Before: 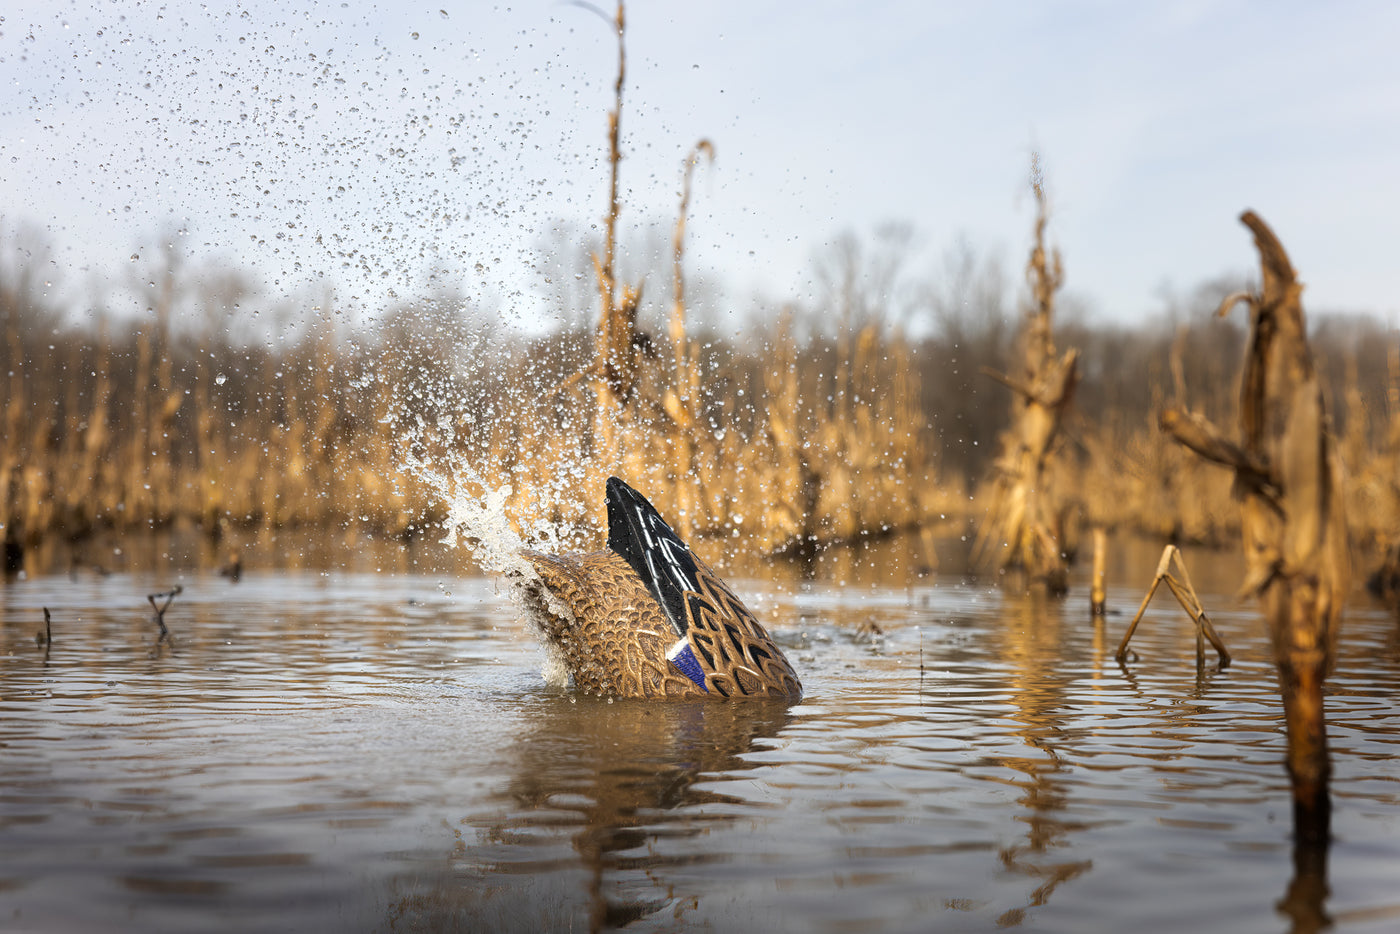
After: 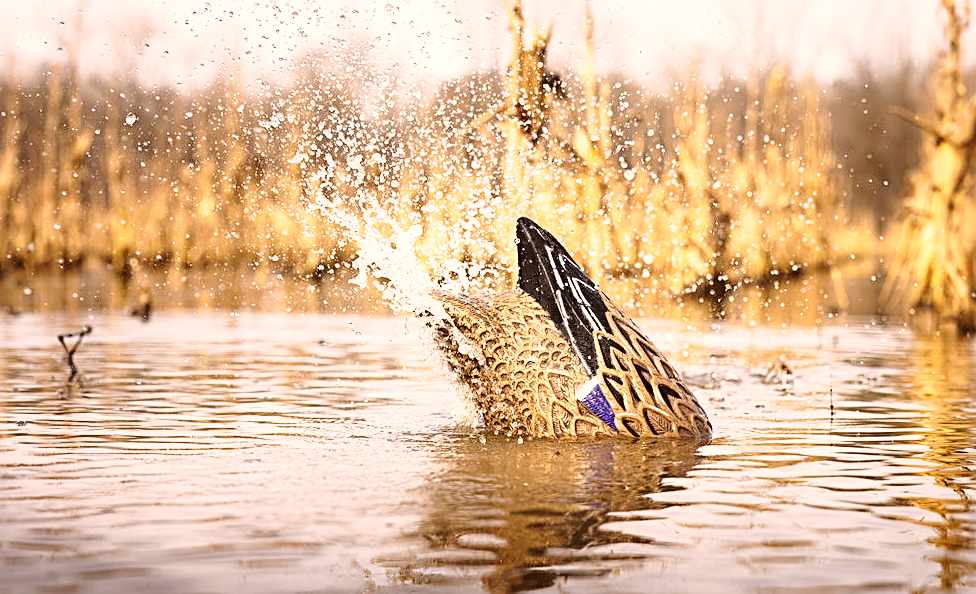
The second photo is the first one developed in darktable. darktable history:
exposure: black level correction 0.001, exposure 0.5 EV, compensate highlight preservation false
sharpen: radius 2.67, amount 0.676
color zones: curves: ch0 [(0.25, 0.5) (0.347, 0.092) (0.75, 0.5)]; ch1 [(0.25, 0.5) (0.33, 0.51) (0.75, 0.5)]
crop: left 6.478%, top 27.903%, right 23.779%, bottom 8.464%
color balance rgb: shadows lift › chroma 0.788%, shadows lift › hue 113.04°, power › hue 329.83°, highlights gain › chroma 1.045%, highlights gain › hue 60.25°, linear chroma grading › global chroma 9.705%, perceptual saturation grading › global saturation 0.483%
base curve: curves: ch0 [(0, 0) (0.028, 0.03) (0.121, 0.232) (0.46, 0.748) (0.859, 0.968) (1, 1)], preserve colors none
color correction: highlights a* 10.24, highlights b* 9.75, shadows a* 9.13, shadows b* 8.09, saturation 0.803
